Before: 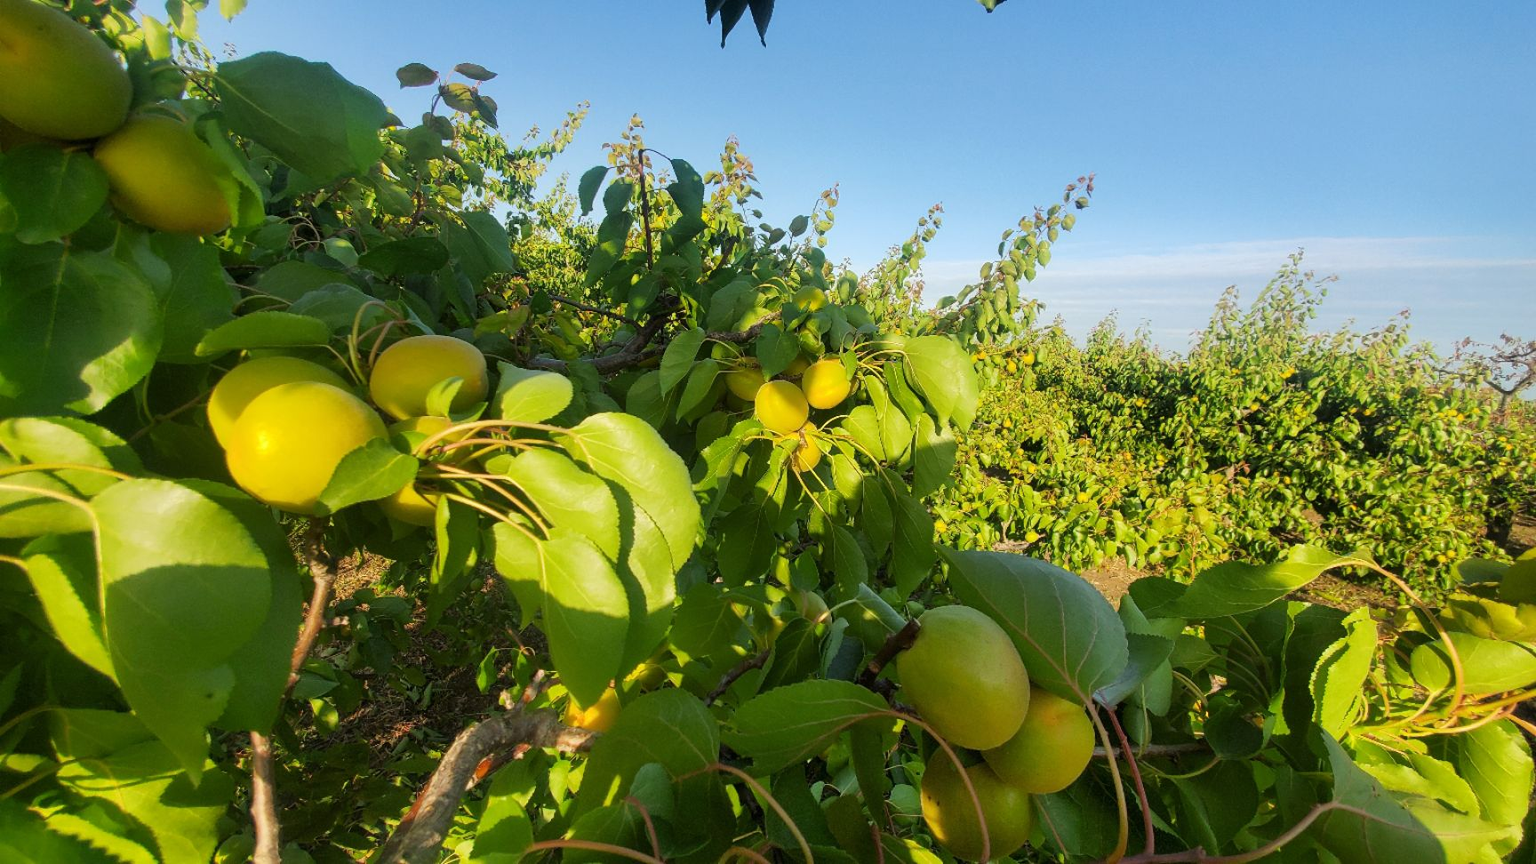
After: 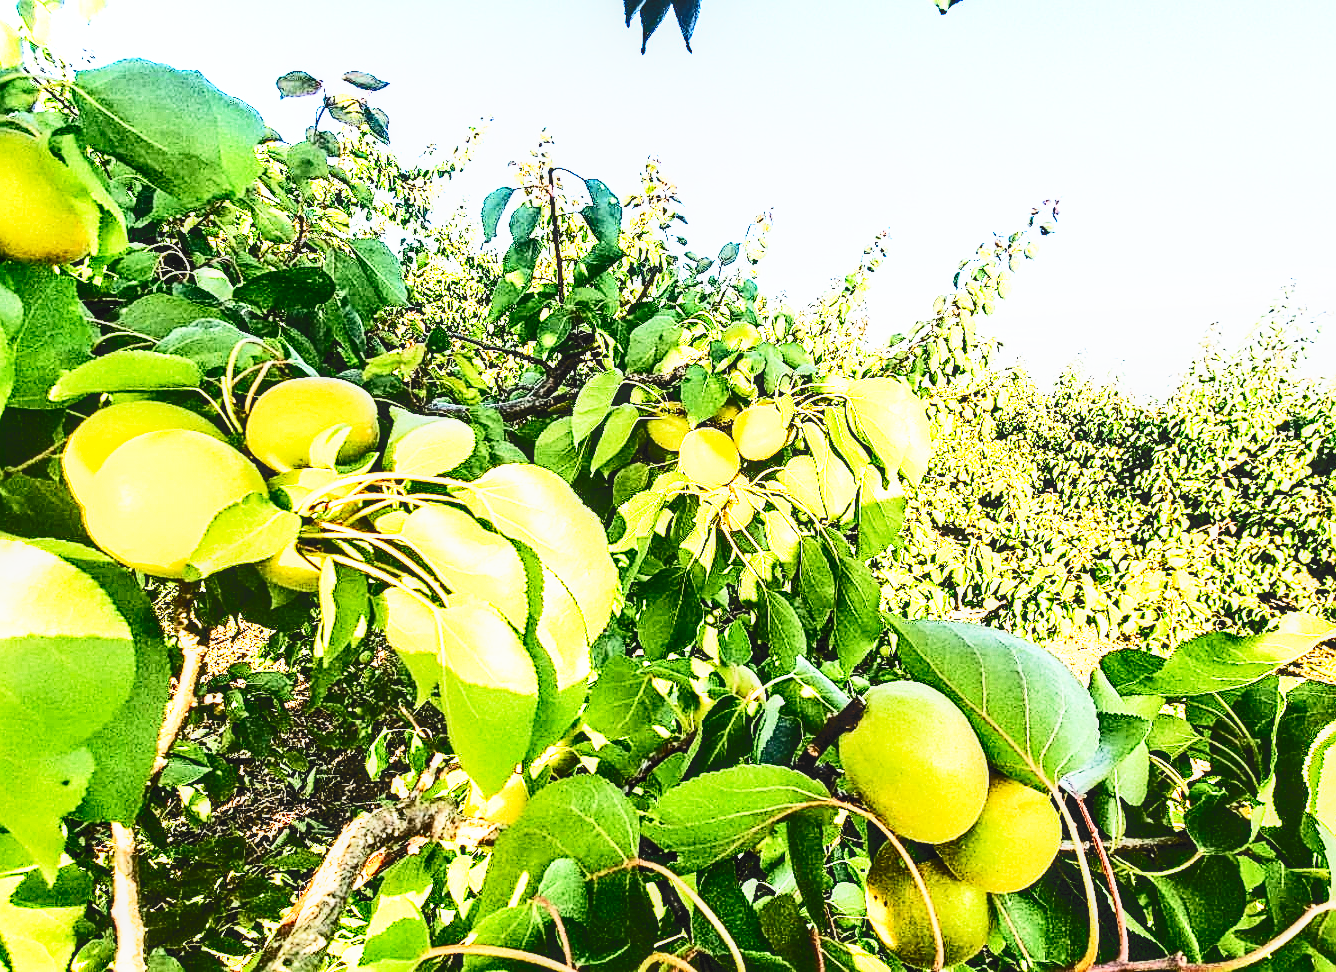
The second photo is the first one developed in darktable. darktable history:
tone curve: curves: ch0 [(0, 0) (0.003, 0.065) (0.011, 0.072) (0.025, 0.09) (0.044, 0.104) (0.069, 0.116) (0.1, 0.127) (0.136, 0.15) (0.177, 0.184) (0.224, 0.223) (0.277, 0.28) (0.335, 0.361) (0.399, 0.443) (0.468, 0.525) (0.543, 0.616) (0.623, 0.713) (0.709, 0.79) (0.801, 0.866) (0.898, 0.933) (1, 1)], color space Lab, independent channels, preserve colors none
crop: left 9.895%, right 12.775%
exposure: black level correction 0, exposure 1.014 EV, compensate highlight preservation false
base curve: curves: ch0 [(0, 0) (0.007, 0.004) (0.027, 0.03) (0.046, 0.07) (0.207, 0.54) (0.442, 0.872) (0.673, 0.972) (1, 1)], preserve colors none
local contrast: on, module defaults
sharpen: on, module defaults
contrast brightness saturation: contrast 0.291
contrast equalizer: y [[0.5, 0.542, 0.583, 0.625, 0.667, 0.708], [0.5 ×6], [0.5 ×6], [0 ×6], [0 ×6]]
